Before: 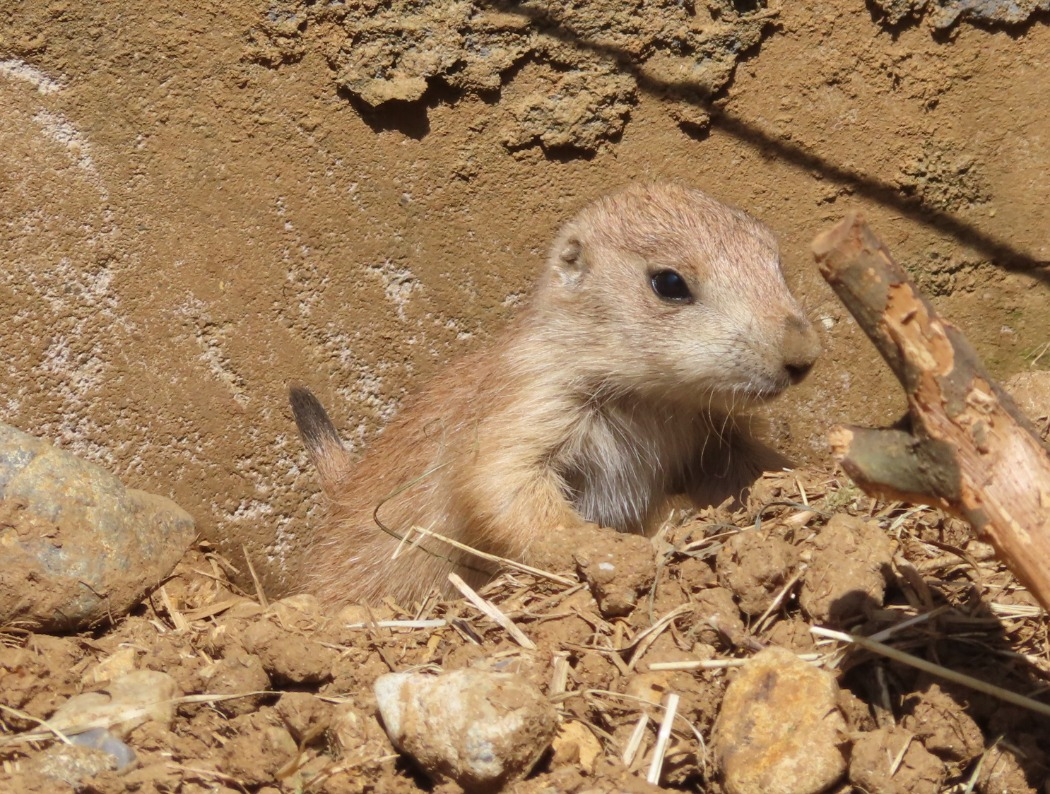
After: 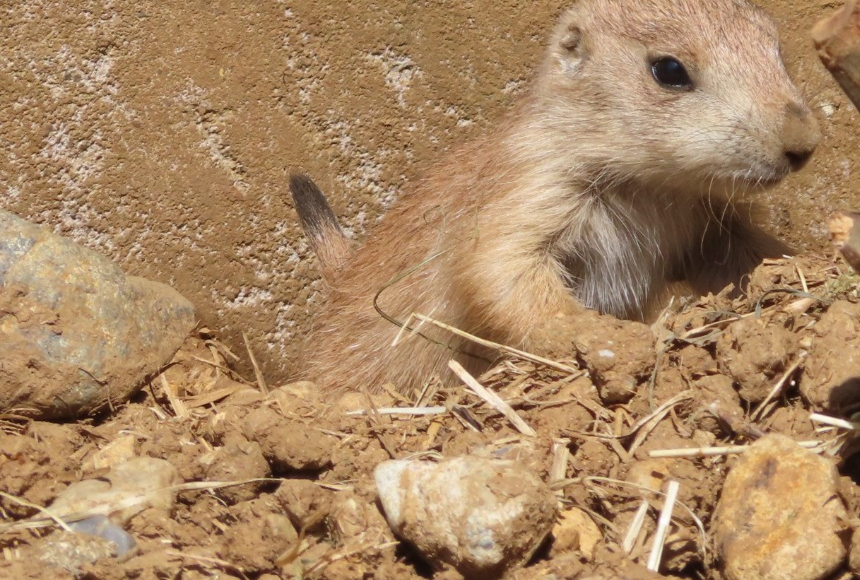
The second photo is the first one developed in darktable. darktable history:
crop: top 26.857%, right 18.051%
